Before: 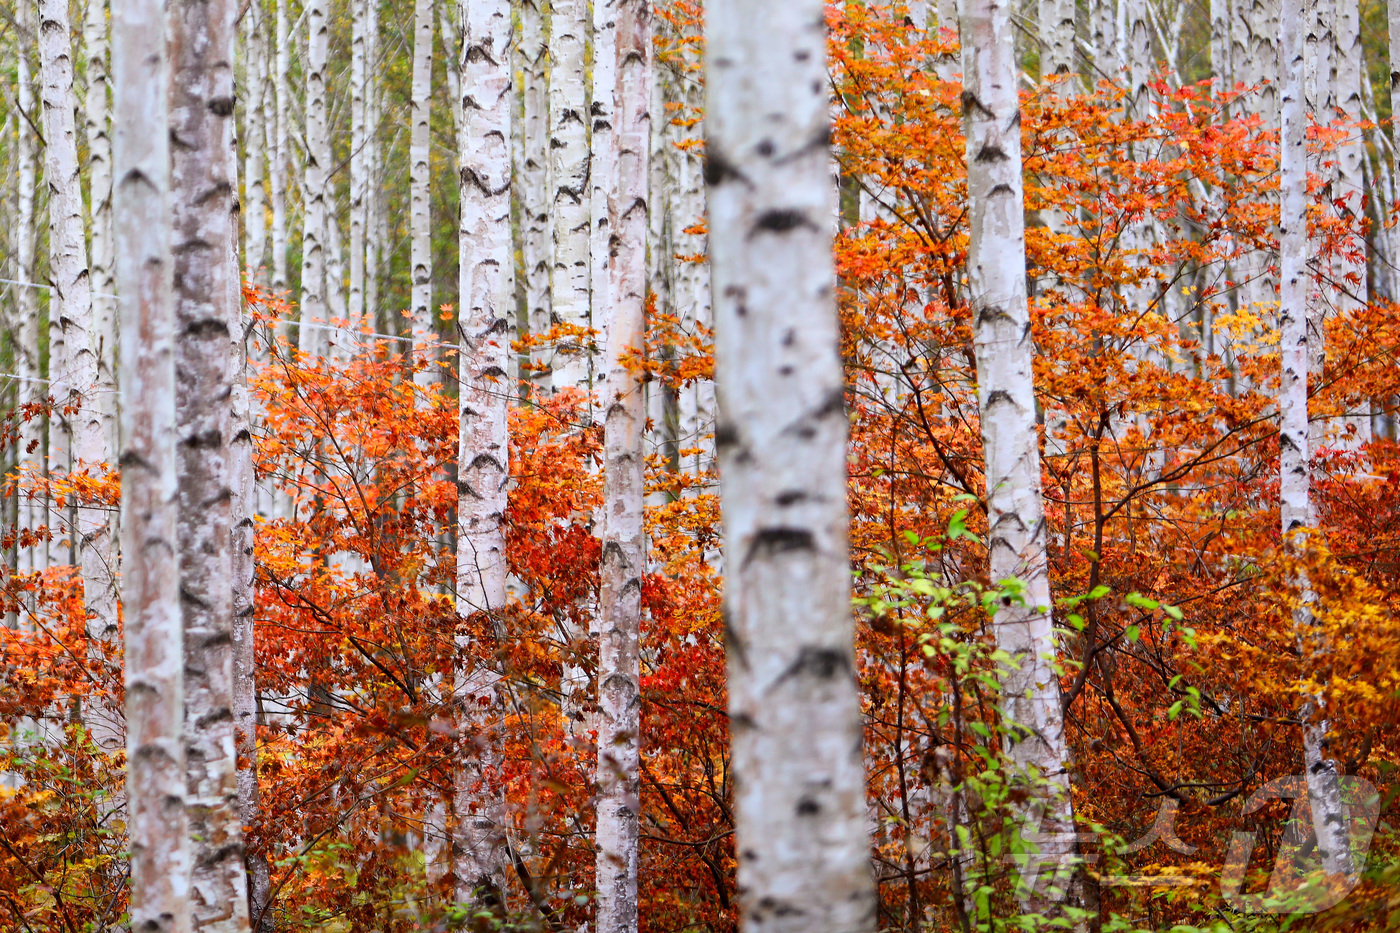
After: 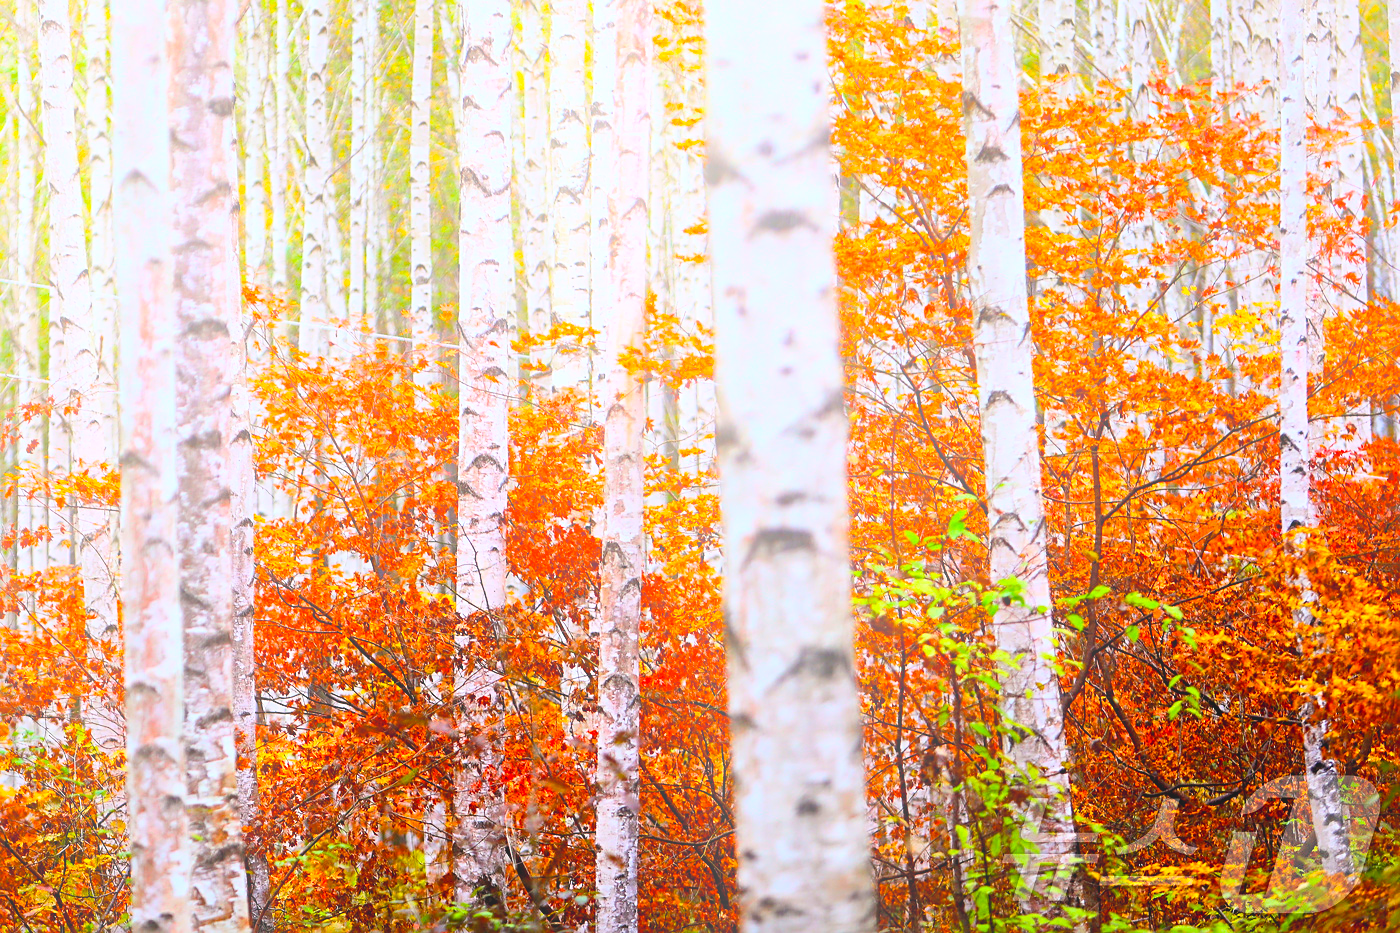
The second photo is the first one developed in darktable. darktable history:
sharpen: on, module defaults
contrast brightness saturation: contrast 0.2, brightness 0.16, saturation 0.22
bloom: on, module defaults
color balance: output saturation 120%
